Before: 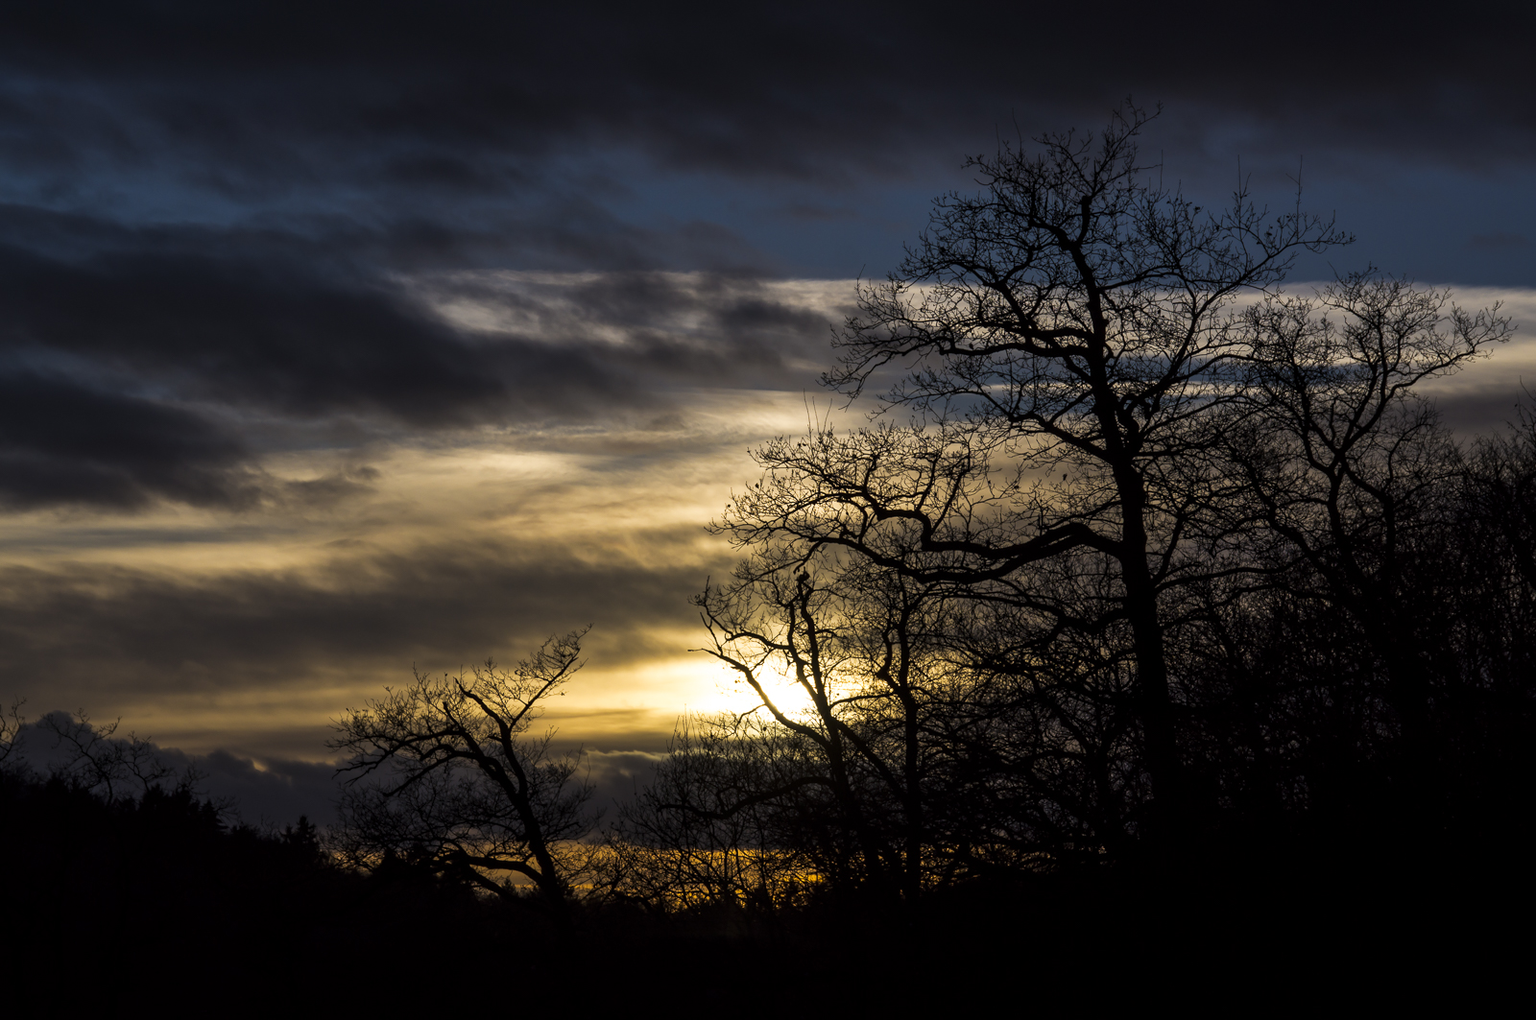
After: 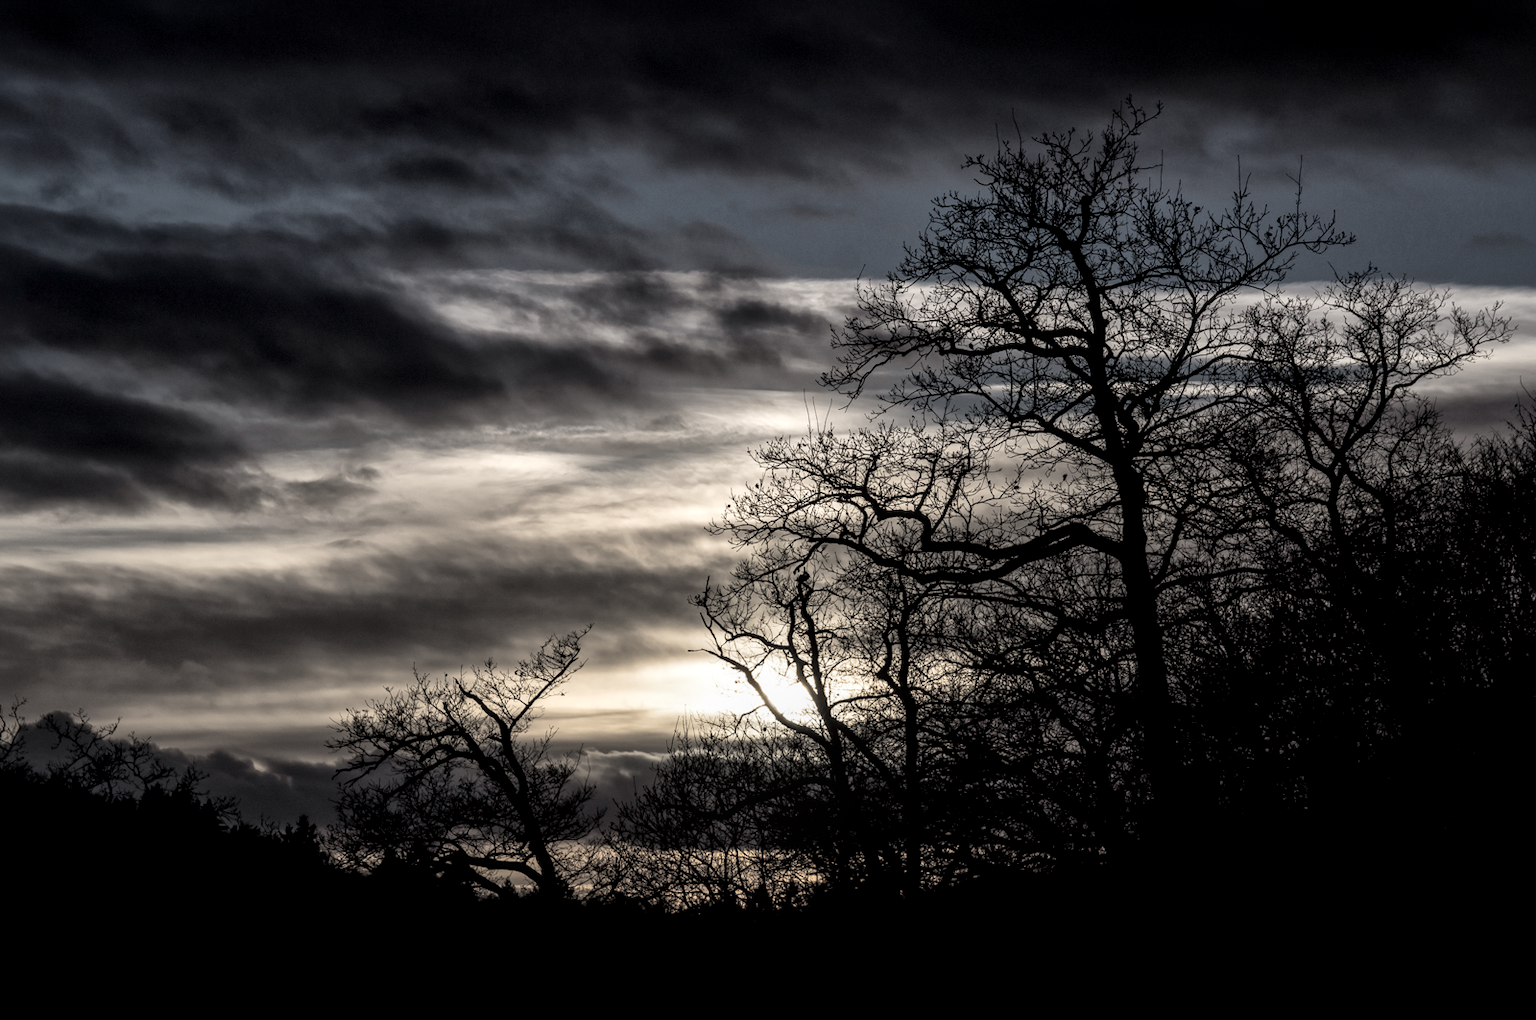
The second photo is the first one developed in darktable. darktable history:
exposure: black level correction 0.001, compensate highlight preservation false
global tonemap: drago (1, 100), detail 1
local contrast: detail 130%
color zones: curves: ch1 [(0, 0.34) (0.143, 0.164) (0.286, 0.152) (0.429, 0.176) (0.571, 0.173) (0.714, 0.188) (0.857, 0.199) (1, 0.34)]
